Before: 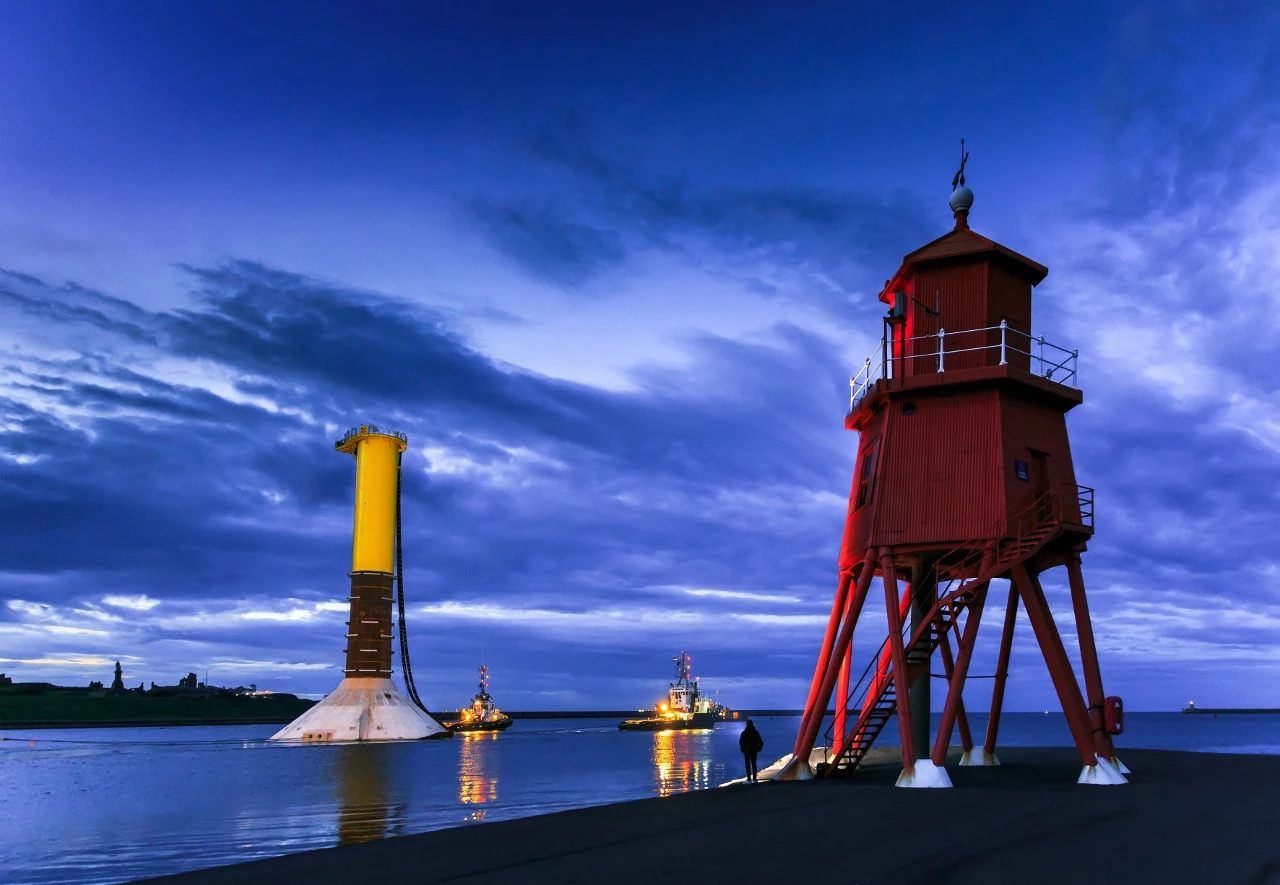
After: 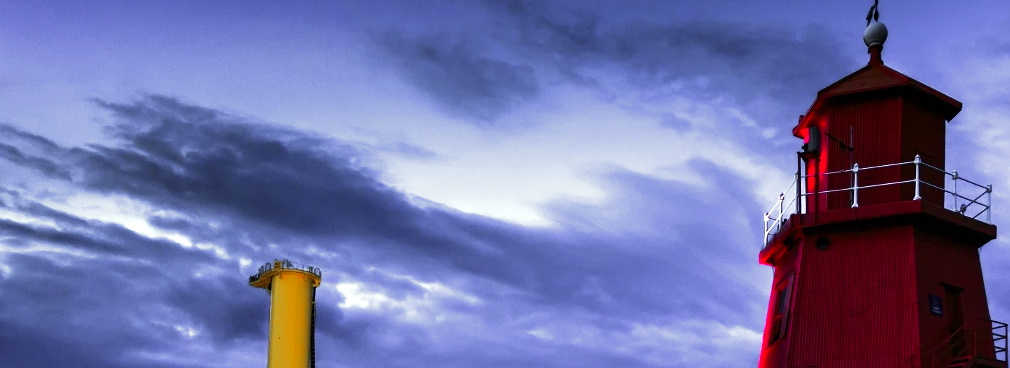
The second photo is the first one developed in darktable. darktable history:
velvia: strength 15.26%
color zones: curves: ch0 [(0, 0.48) (0.209, 0.398) (0.305, 0.332) (0.429, 0.493) (0.571, 0.5) (0.714, 0.5) (0.857, 0.5) (1, 0.48)]; ch1 [(0, 0.736) (0.143, 0.625) (0.225, 0.371) (0.429, 0.256) (0.571, 0.241) (0.714, 0.213) (0.857, 0.48) (1, 0.736)]; ch2 [(0, 0.448) (0.143, 0.498) (0.286, 0.5) (0.429, 0.5) (0.571, 0.5) (0.714, 0.5) (0.857, 0.5) (1, 0.448)]
tone equalizer: -8 EV -0.743 EV, -7 EV -0.704 EV, -6 EV -0.594 EV, -5 EV -0.362 EV, -3 EV 0.384 EV, -2 EV 0.6 EV, -1 EV 0.677 EV, +0 EV 0.749 EV, edges refinement/feathering 500, mask exposure compensation -1.57 EV, preserve details no
crop: left 6.764%, top 18.711%, right 14.314%, bottom 39.689%
